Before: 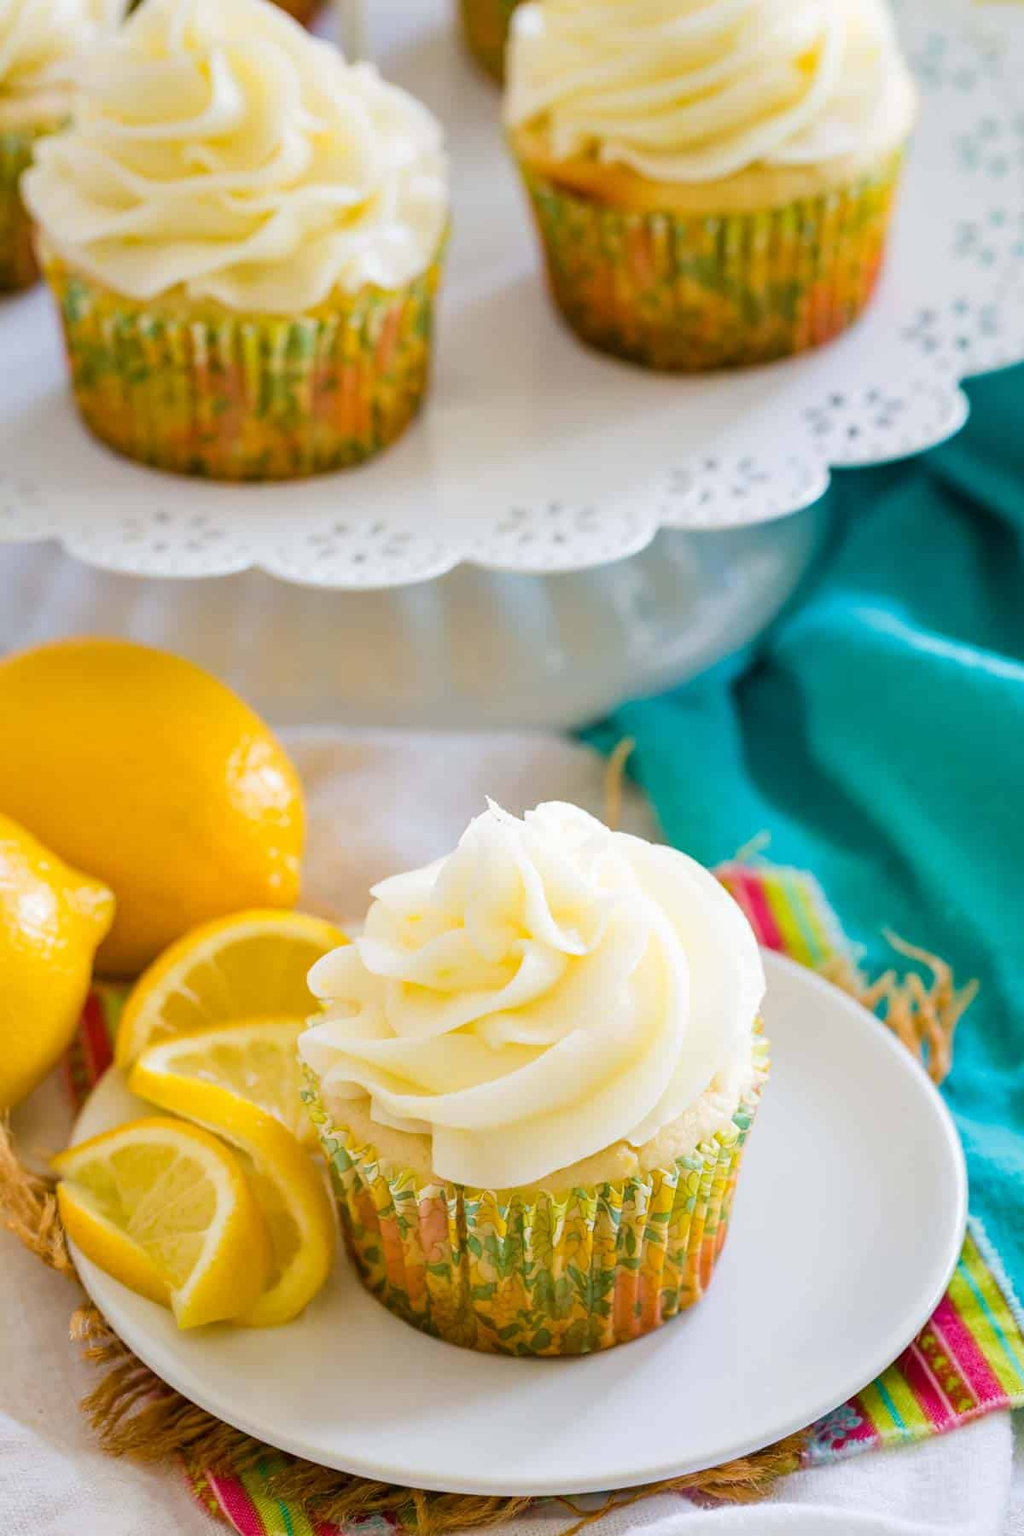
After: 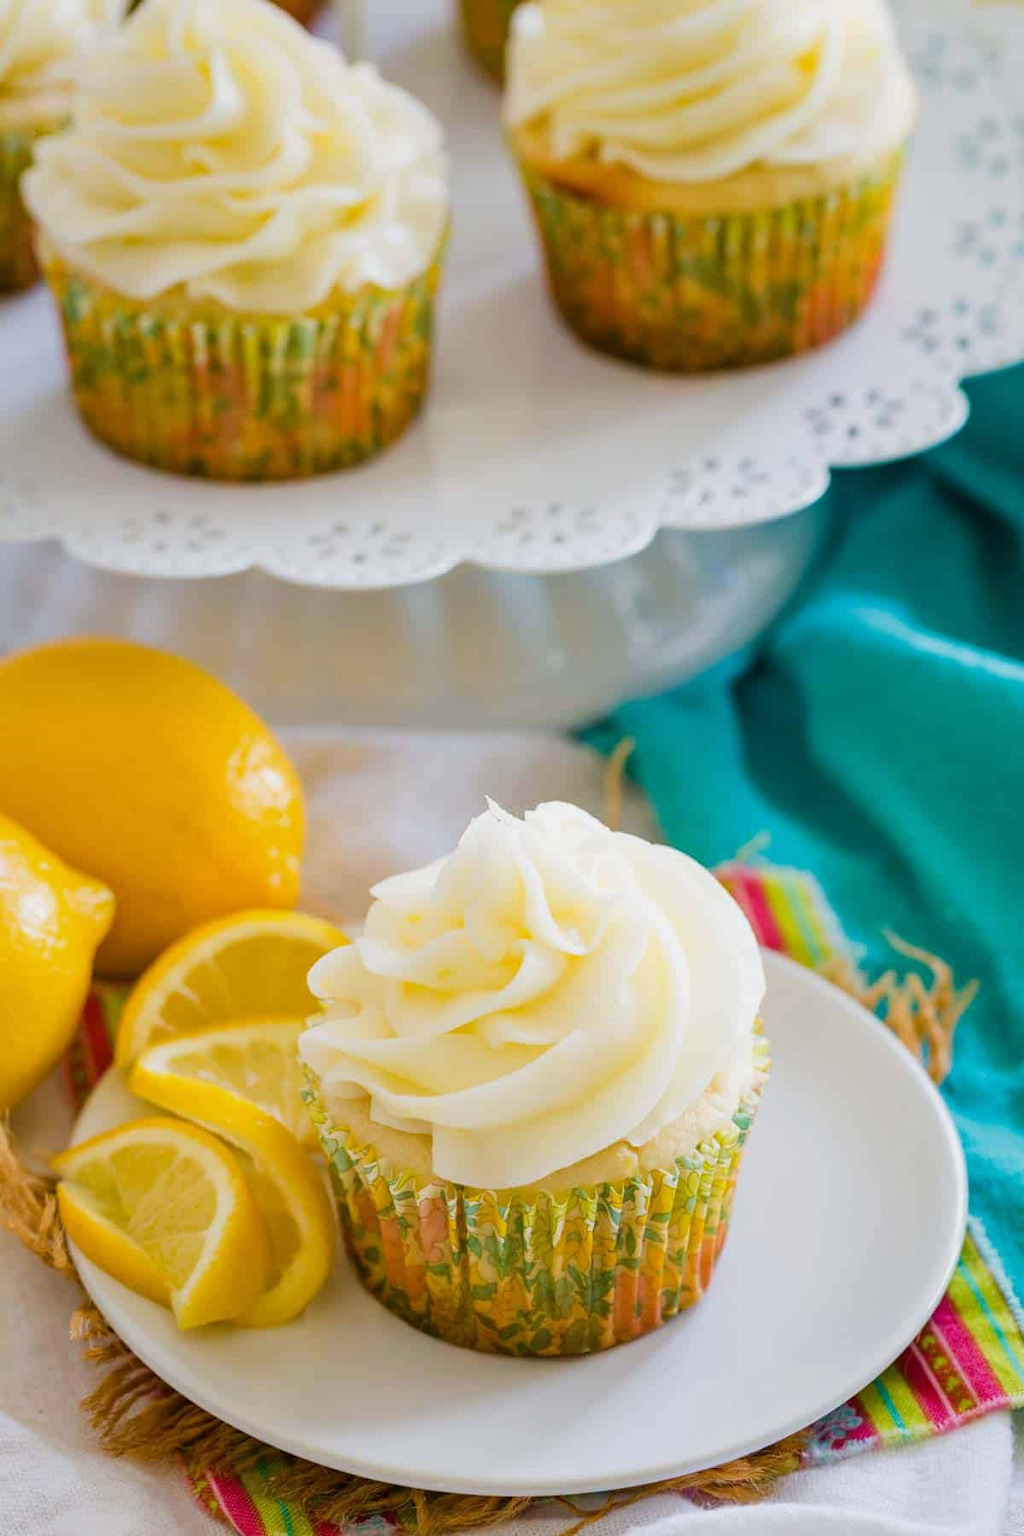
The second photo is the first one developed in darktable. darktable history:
exposure: exposure -0.174 EV, compensate exposure bias true, compensate highlight preservation false
